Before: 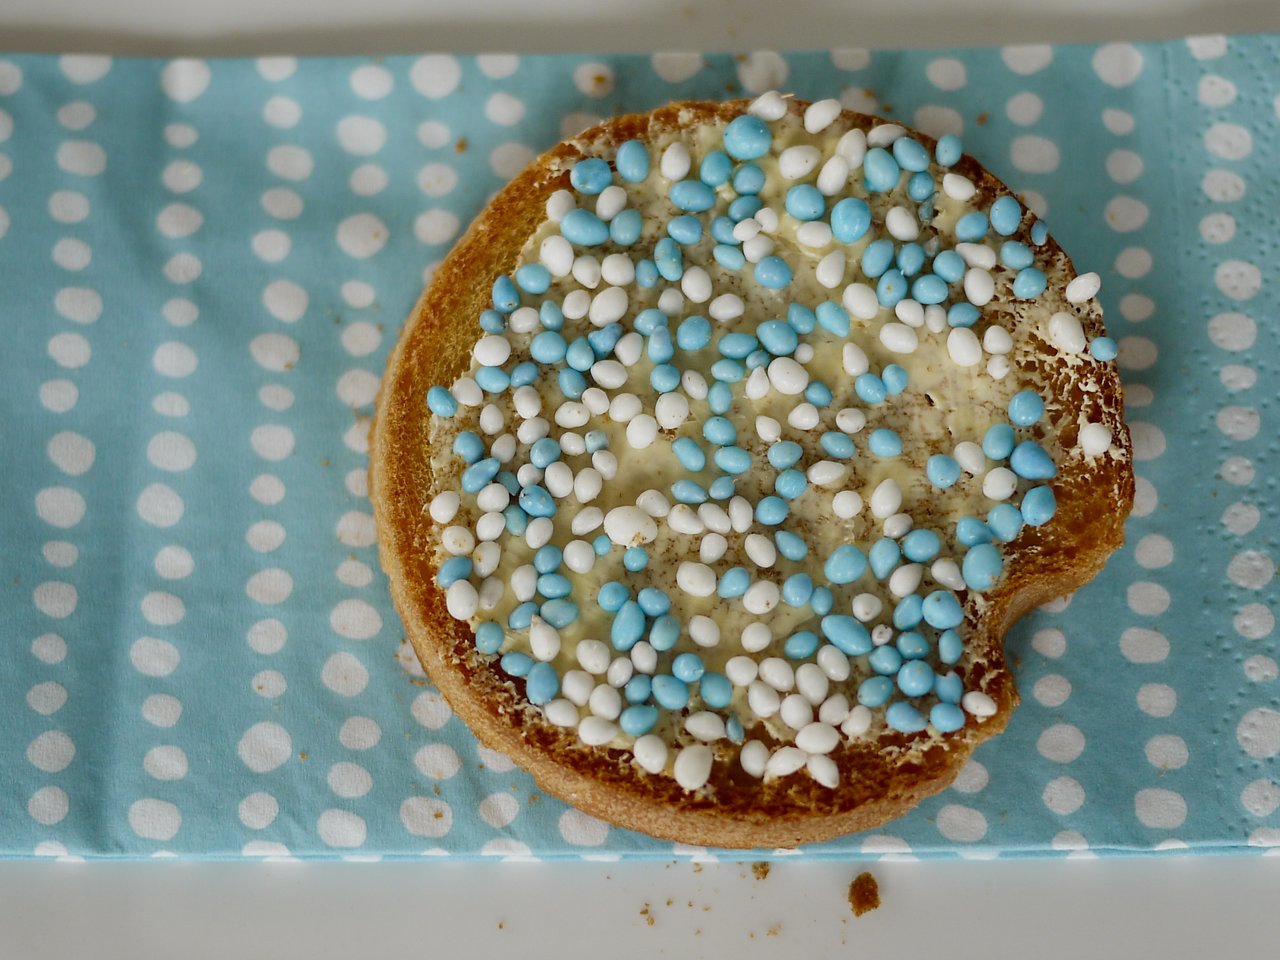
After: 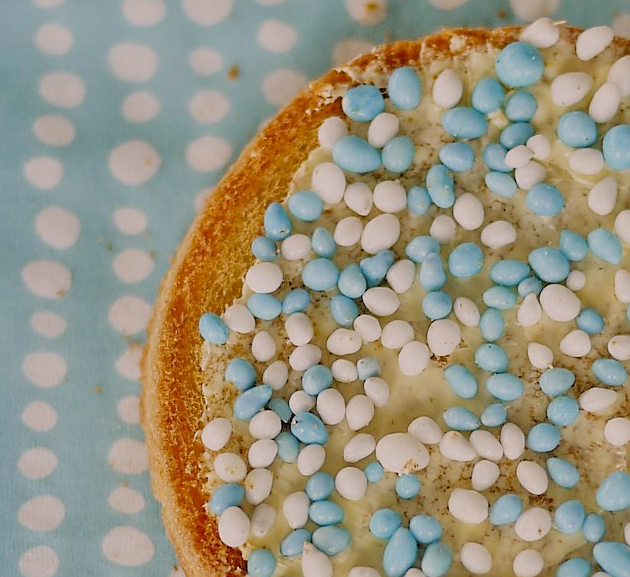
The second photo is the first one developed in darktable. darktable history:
tone equalizer: -7 EV 0.15 EV, -6 EV 0.6 EV, -5 EV 1.15 EV, -4 EV 1.33 EV, -3 EV 1.15 EV, -2 EV 0.6 EV, -1 EV 0.15 EV, mask exposure compensation -0.5 EV
crop: left 17.835%, top 7.675%, right 32.881%, bottom 32.213%
color correction: highlights a* 7.34, highlights b* 4.37
sharpen: radius 1.967
filmic rgb: black relative exposure -6.98 EV, white relative exposure 5.63 EV, hardness 2.86
